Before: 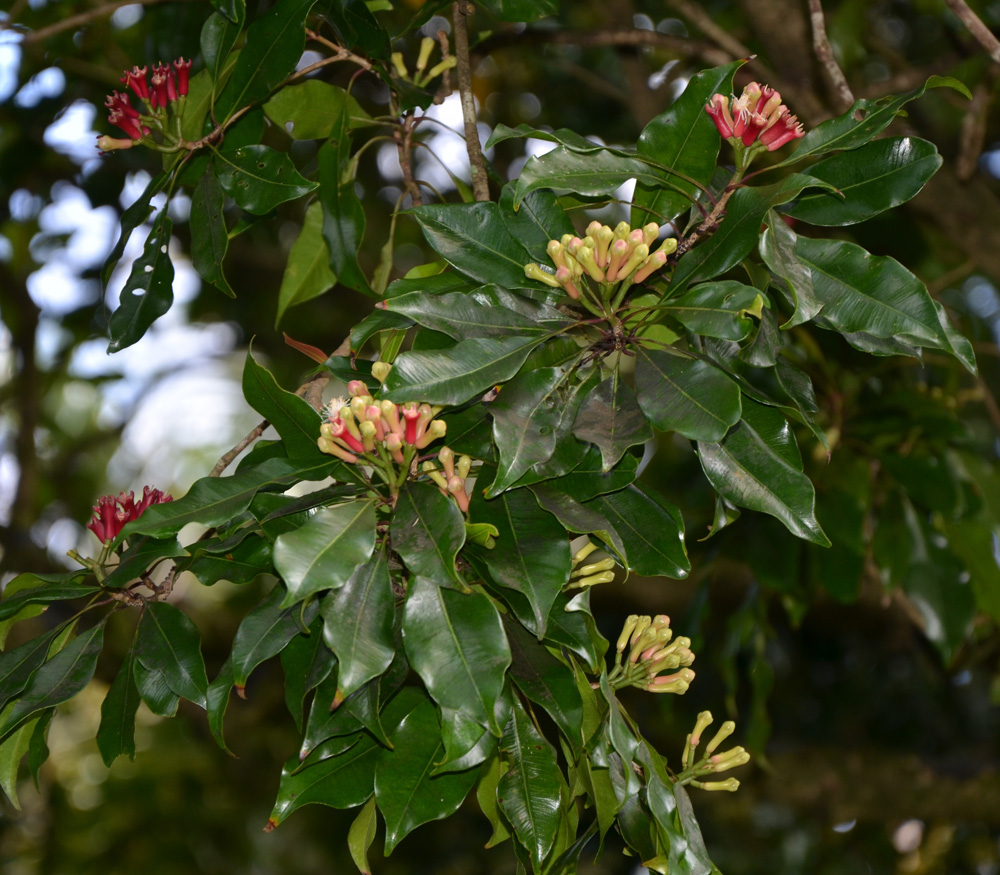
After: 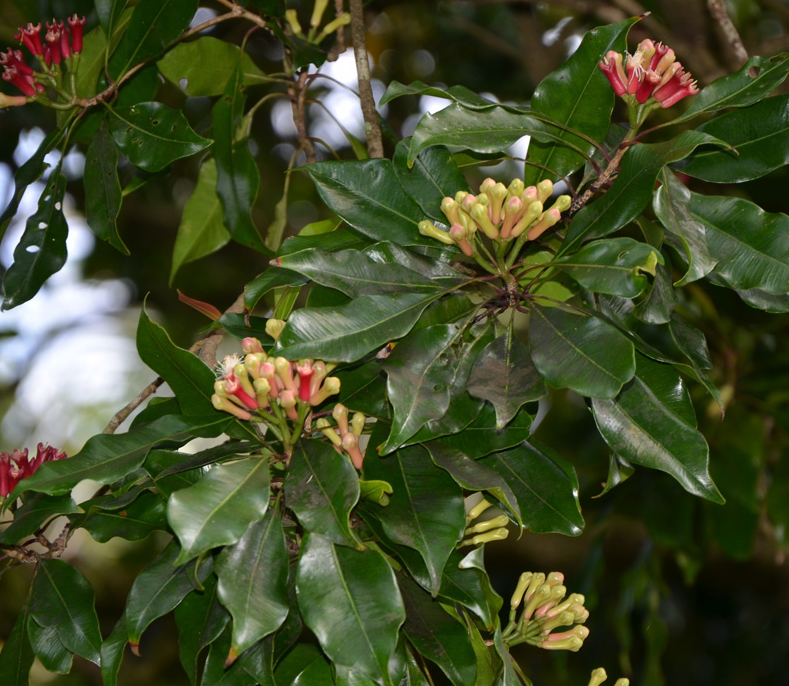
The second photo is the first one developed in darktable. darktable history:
crop and rotate: left 10.637%, top 5.026%, right 10.413%, bottom 16.522%
